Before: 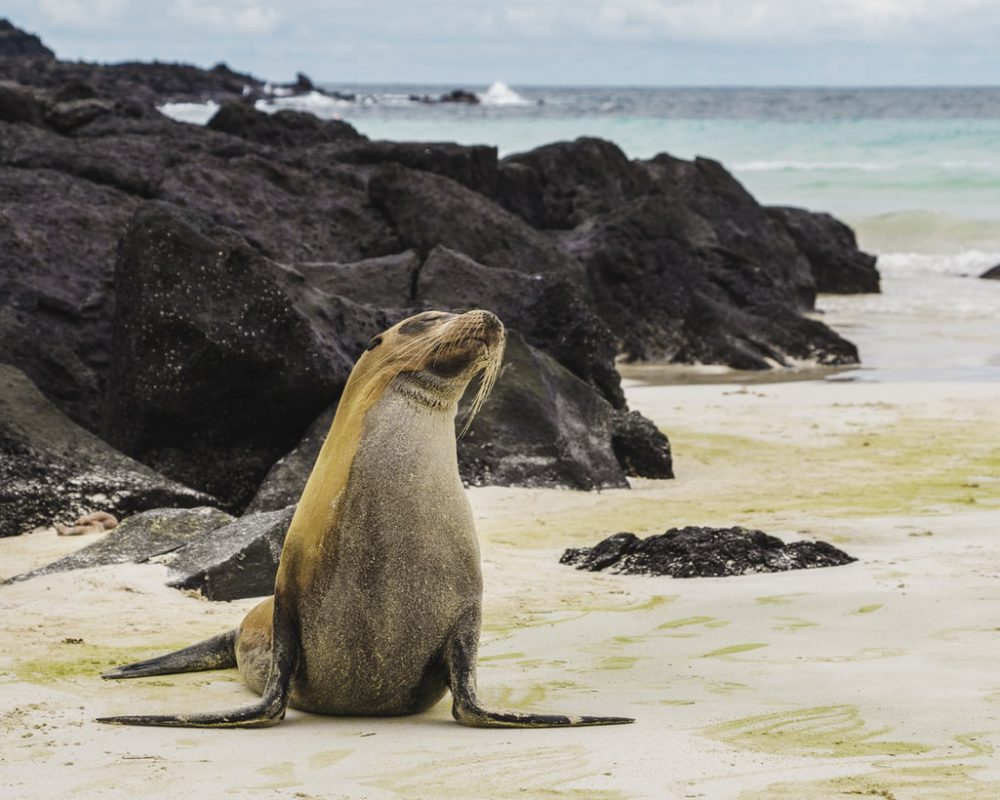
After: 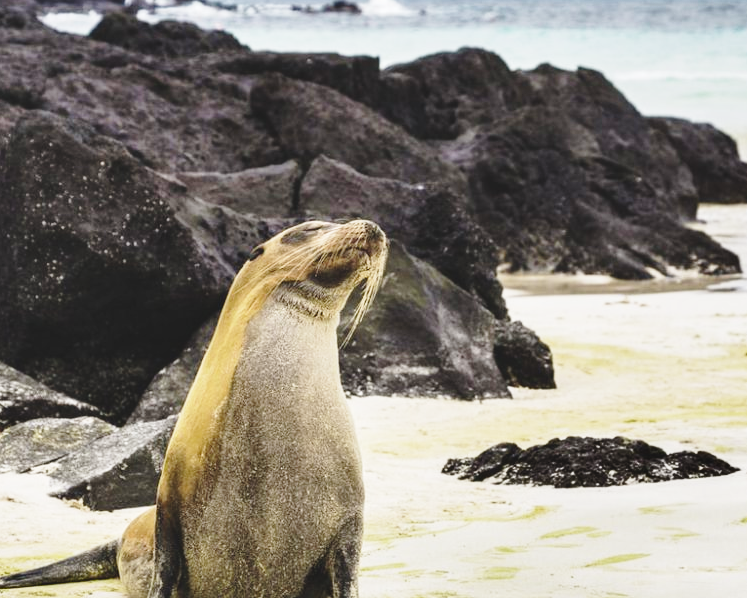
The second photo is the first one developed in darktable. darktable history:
crop and rotate: left 11.831%, top 11.346%, right 13.429%, bottom 13.899%
shadows and highlights: low approximation 0.01, soften with gaussian
base curve: curves: ch0 [(0, 0) (0.028, 0.03) (0.121, 0.232) (0.46, 0.748) (0.859, 0.968) (1, 1)], preserve colors none
exposure: black level correction -0.008, exposure 0.067 EV, compensate highlight preservation false
